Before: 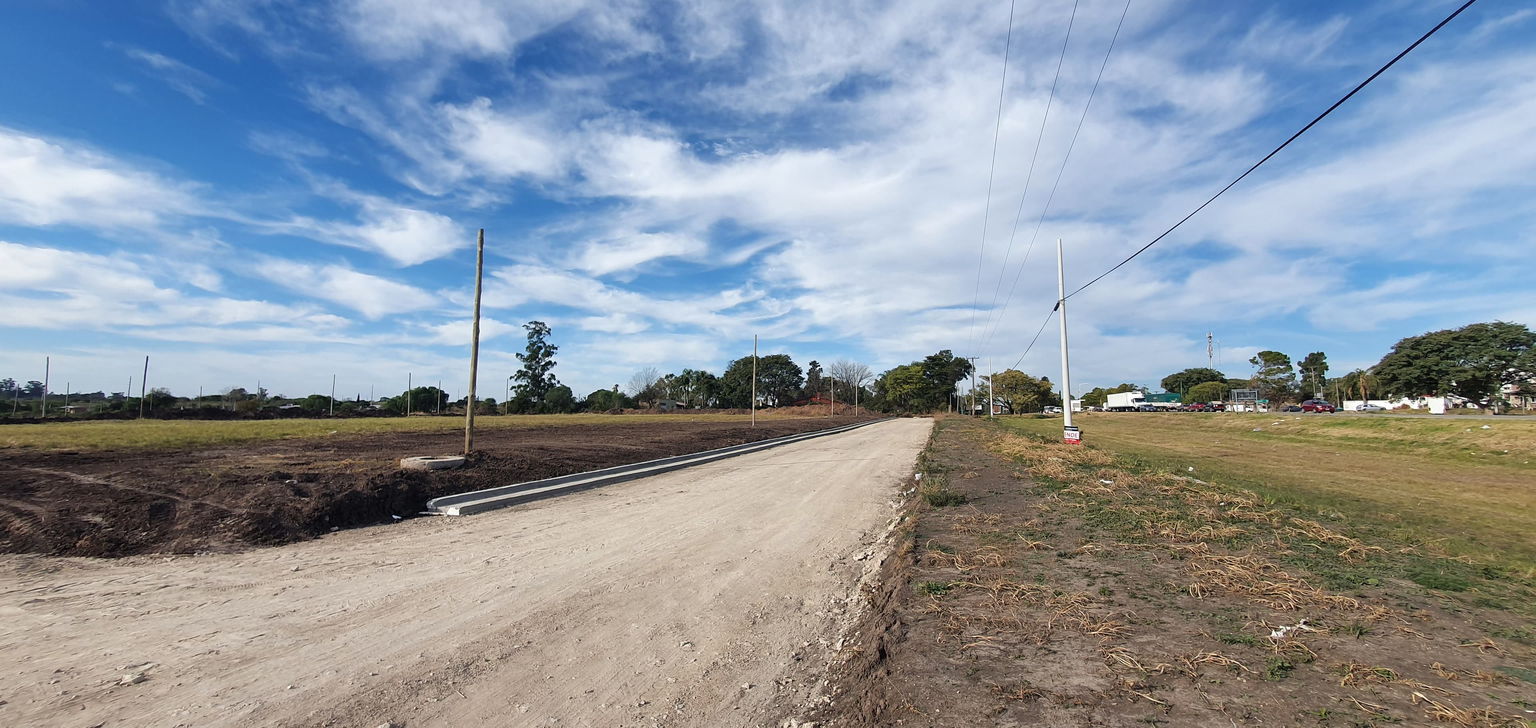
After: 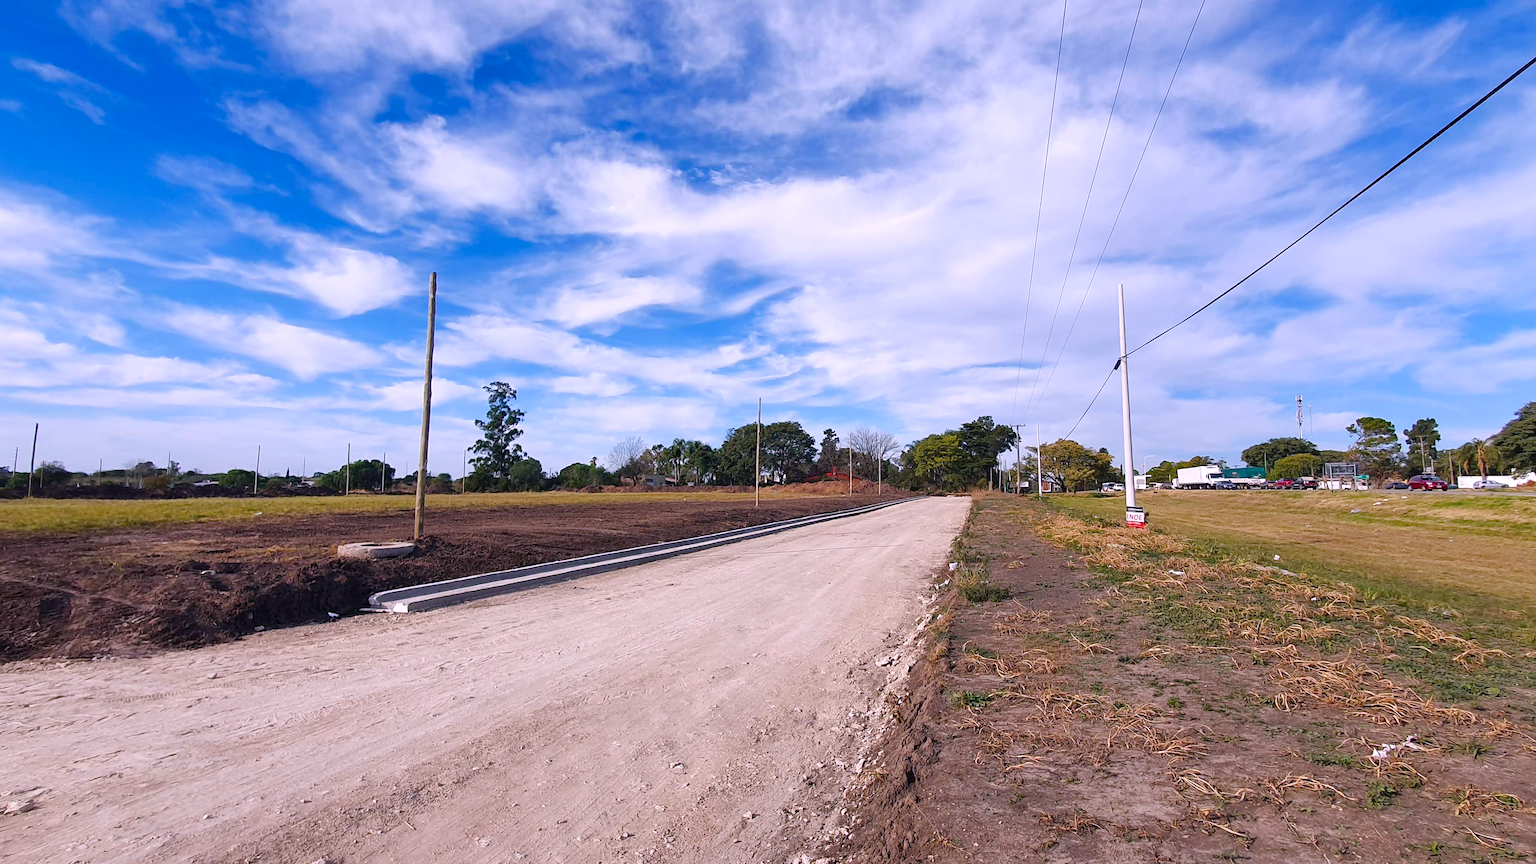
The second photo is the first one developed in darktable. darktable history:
white balance: red 1.066, blue 1.119
color balance rgb: perceptual saturation grading › global saturation 35%, perceptual saturation grading › highlights -30%, perceptual saturation grading › shadows 35%, perceptual brilliance grading › global brilliance 3%, perceptual brilliance grading › highlights -3%, perceptual brilliance grading › shadows 3%
crop: left 7.598%, right 7.873%
